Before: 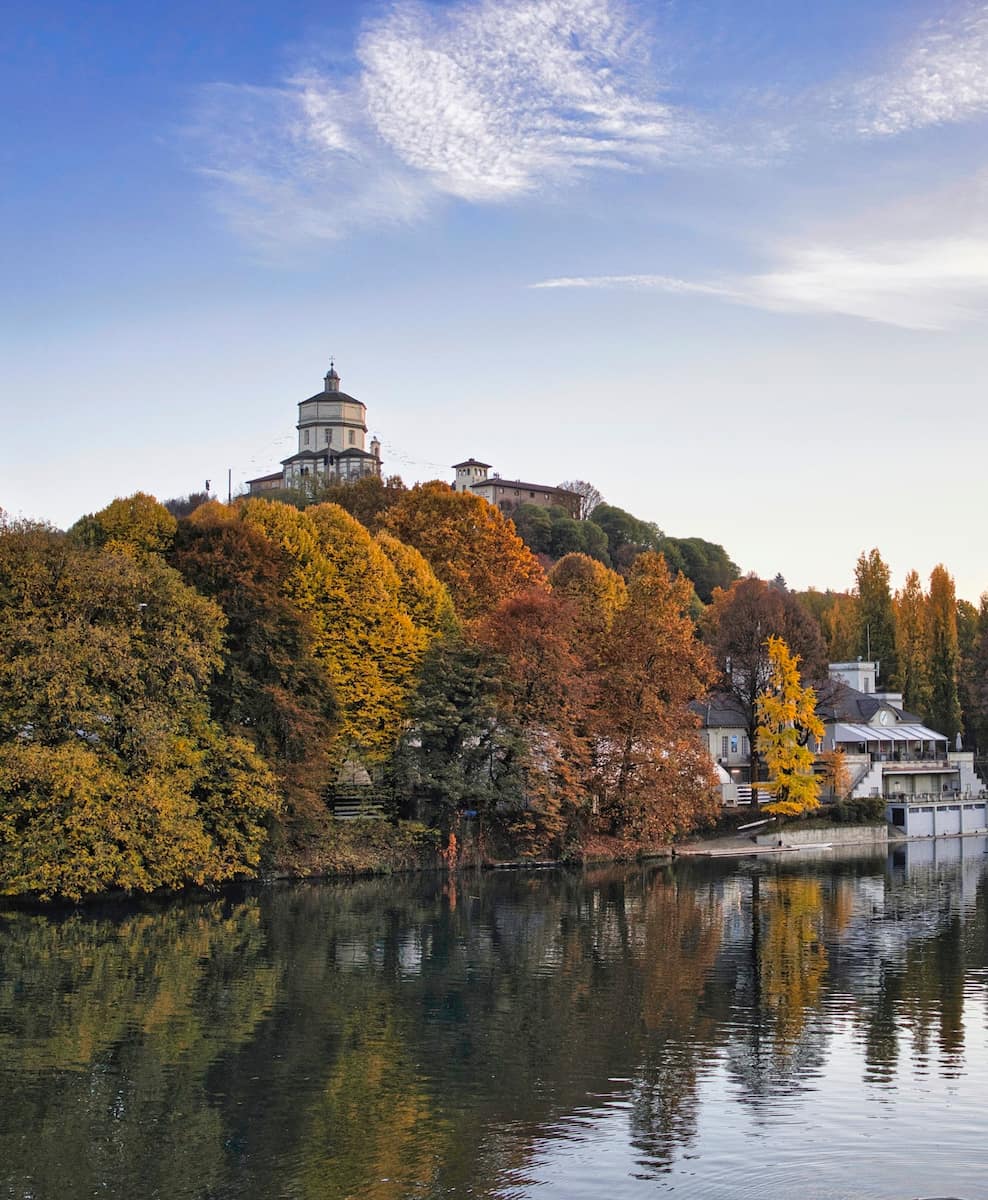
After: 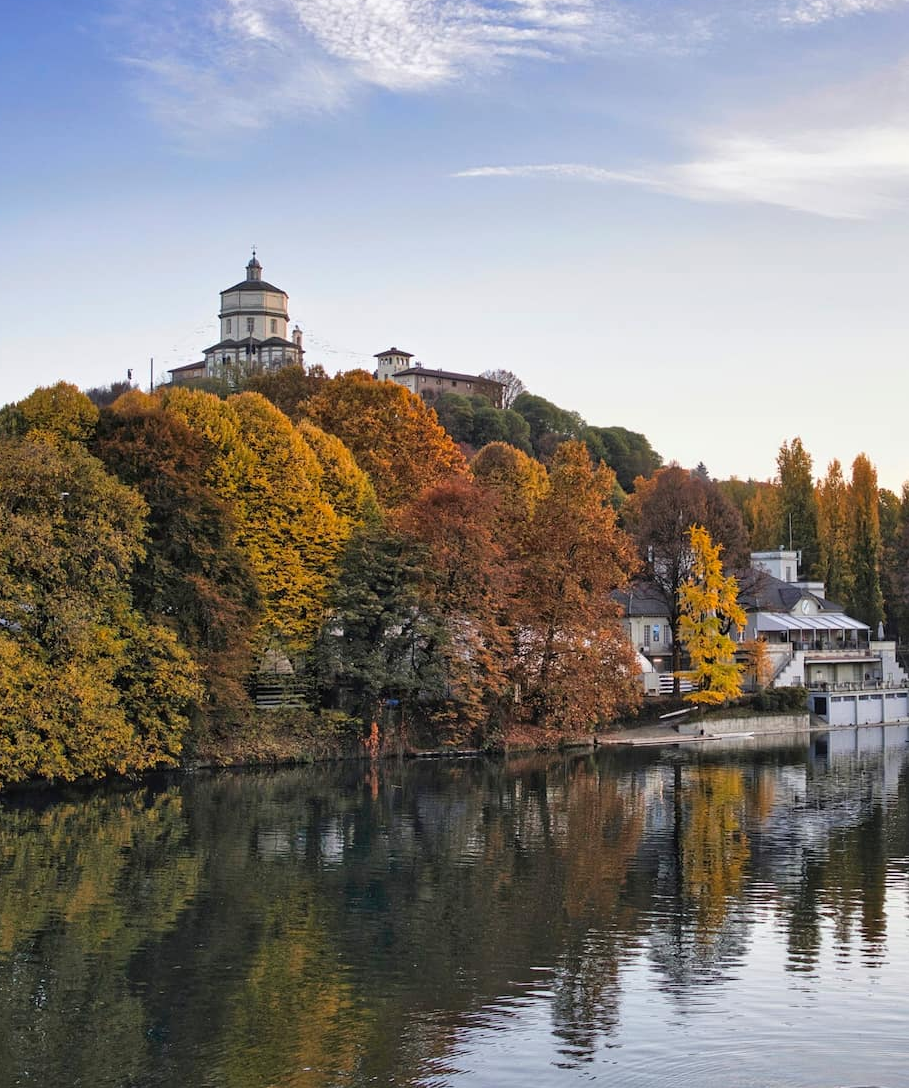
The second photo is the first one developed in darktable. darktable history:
crop and rotate: left 7.907%, top 9.266%
